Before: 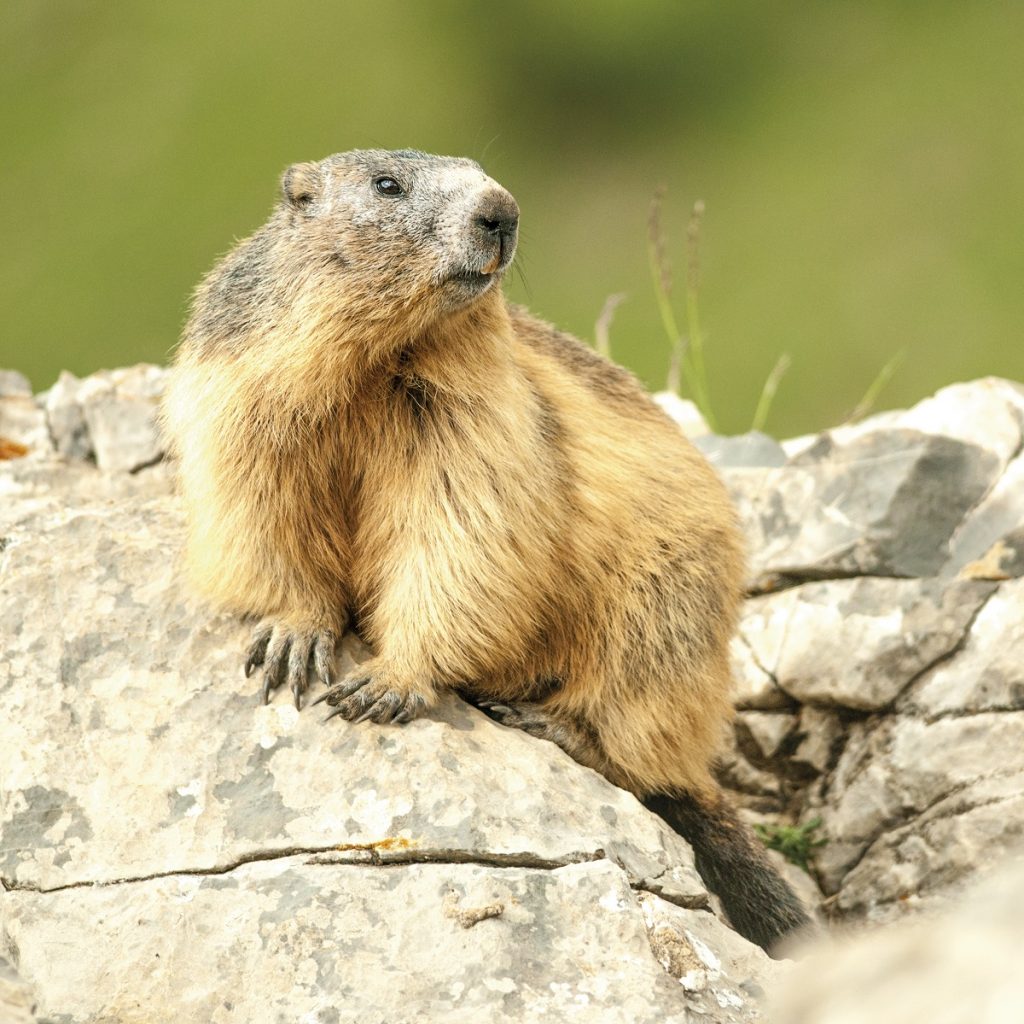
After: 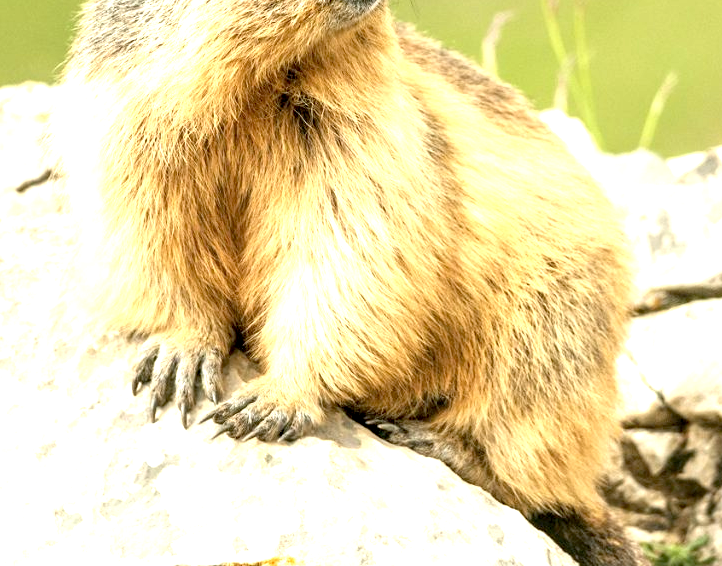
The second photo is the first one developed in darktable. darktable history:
exposure: black level correction 0.008, exposure 0.979 EV, compensate highlight preservation false
crop: left 11.123%, top 27.61%, right 18.3%, bottom 17.034%
